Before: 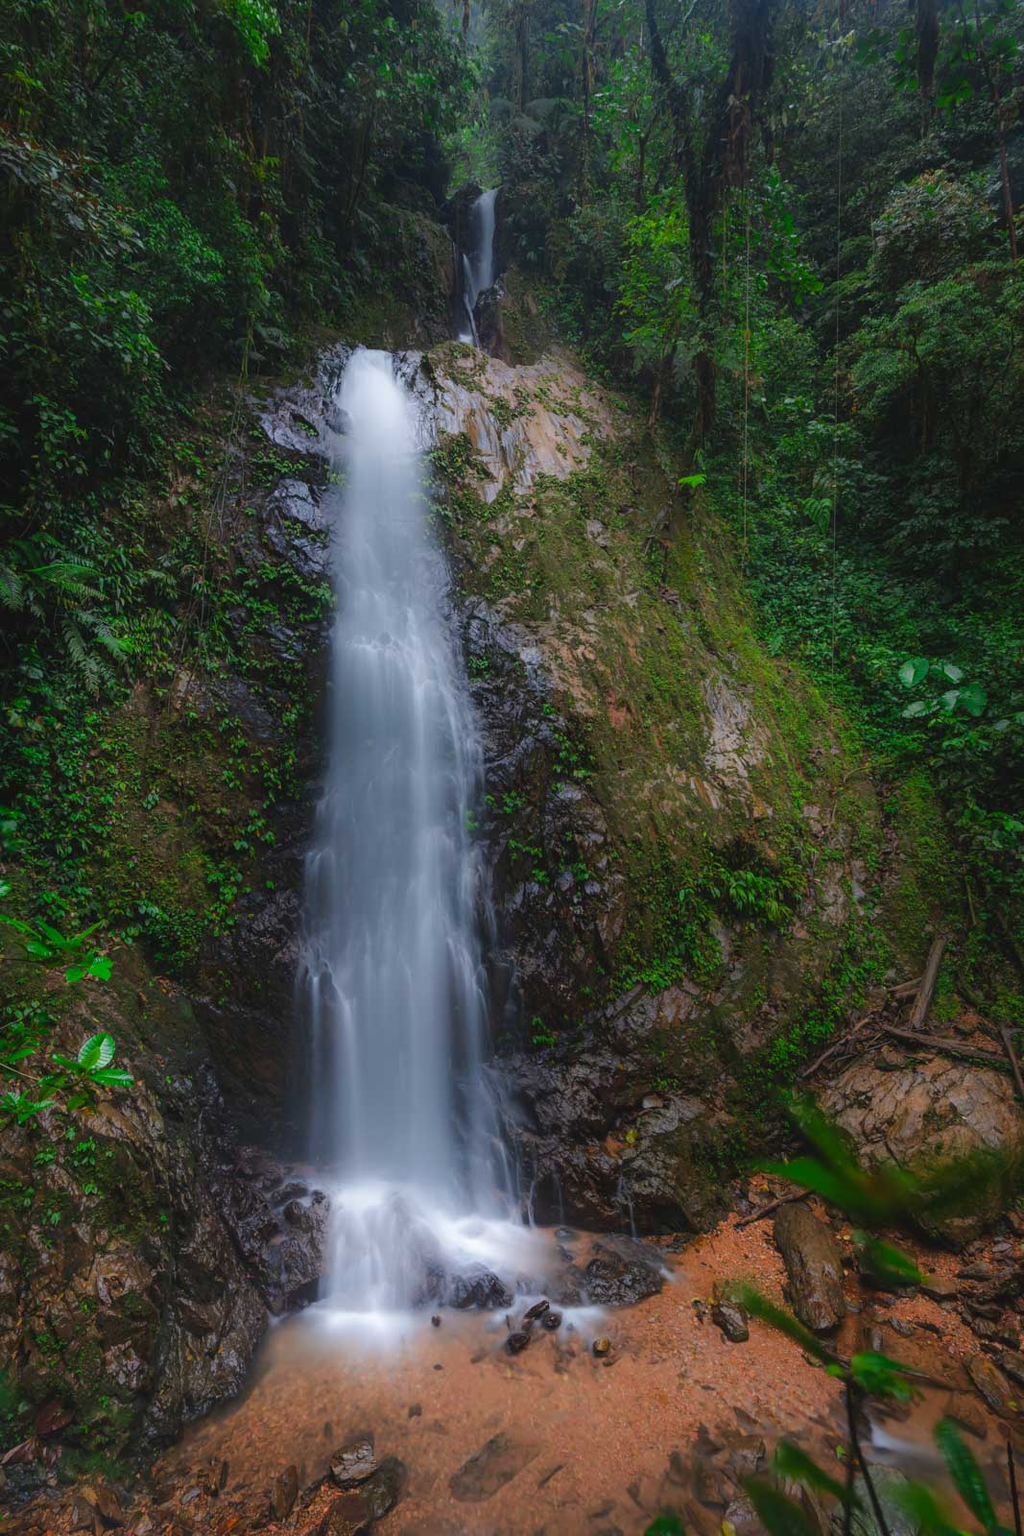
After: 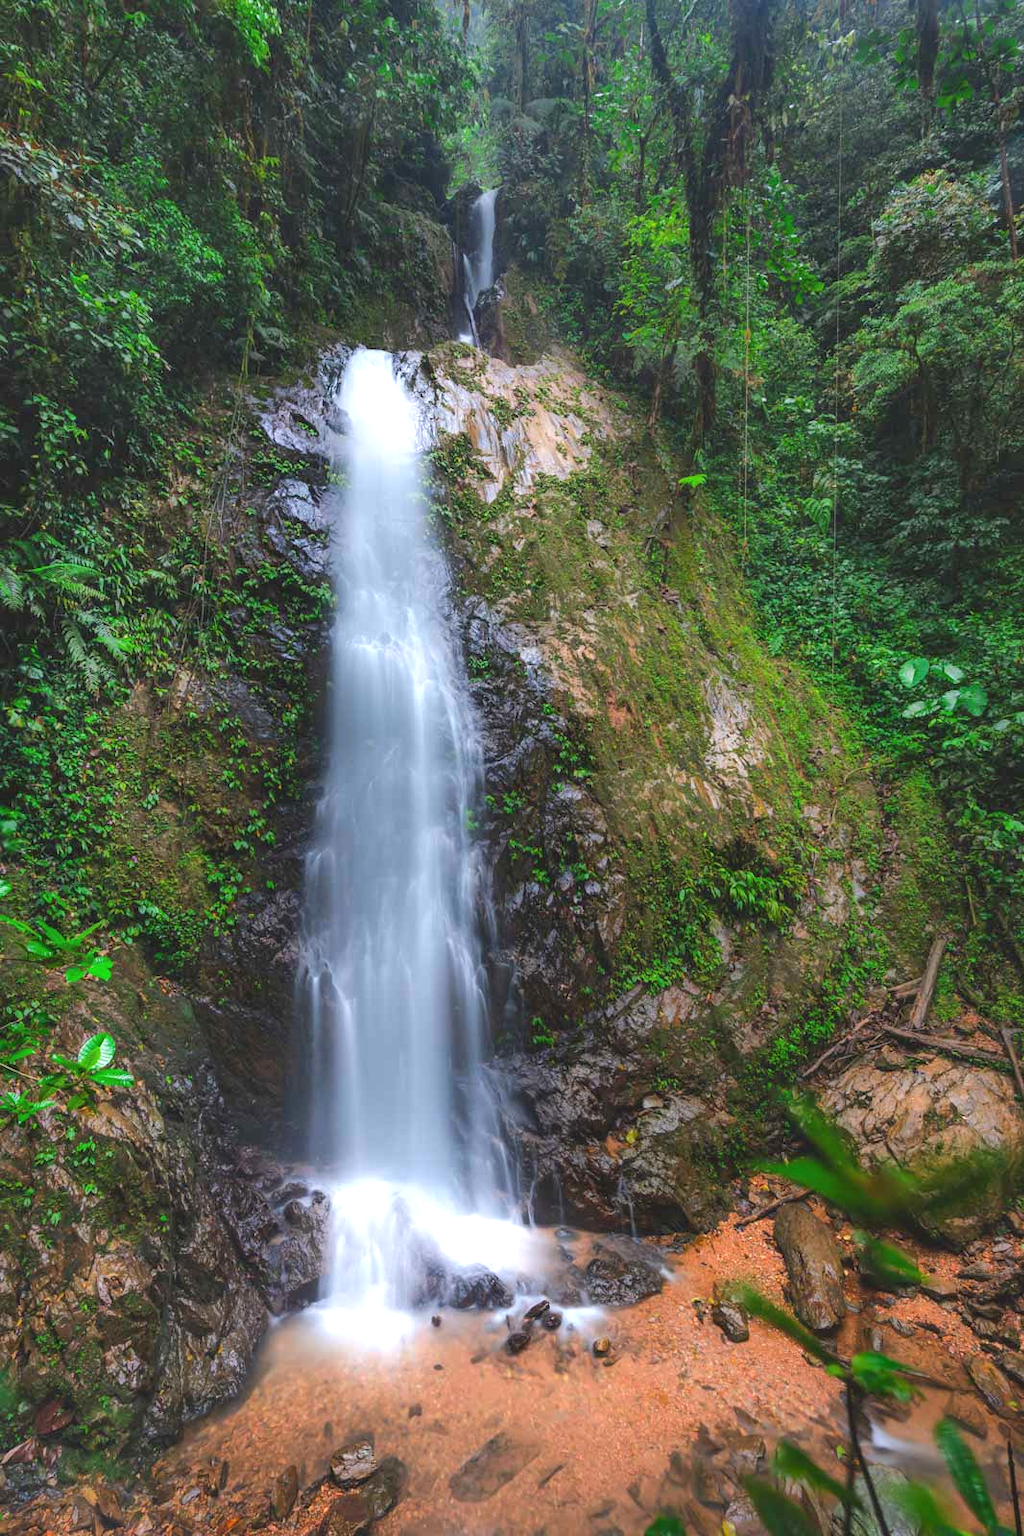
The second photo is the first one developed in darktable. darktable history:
shadows and highlights: shadows 52.39, soften with gaussian
exposure: black level correction 0, exposure 1.001 EV, compensate highlight preservation false
